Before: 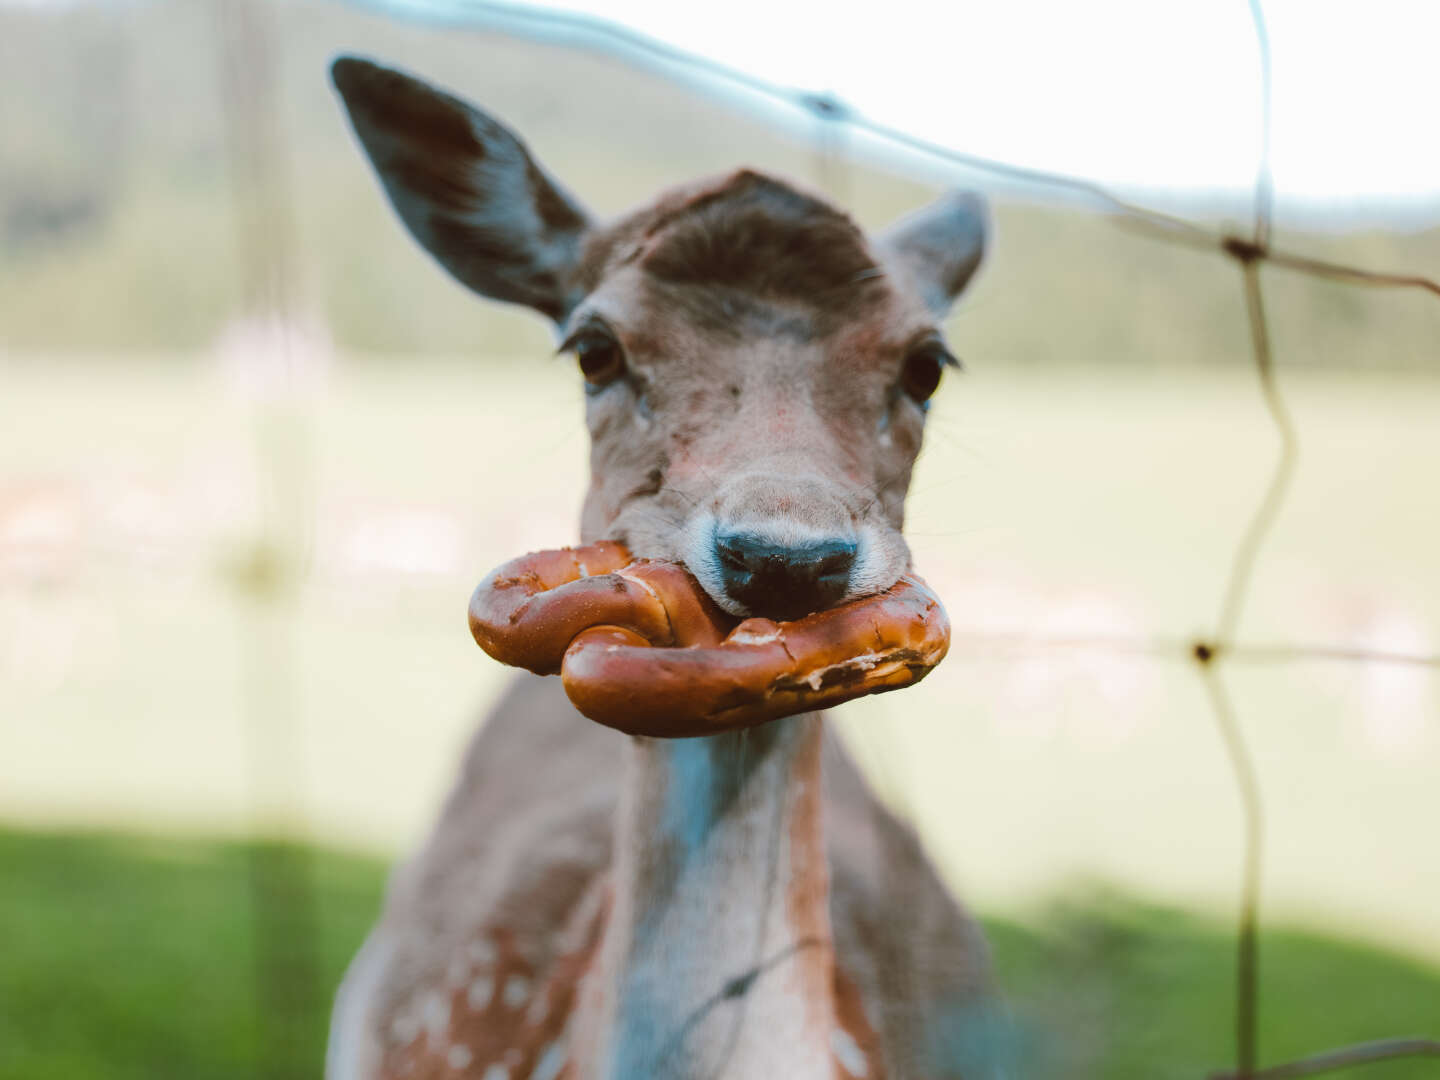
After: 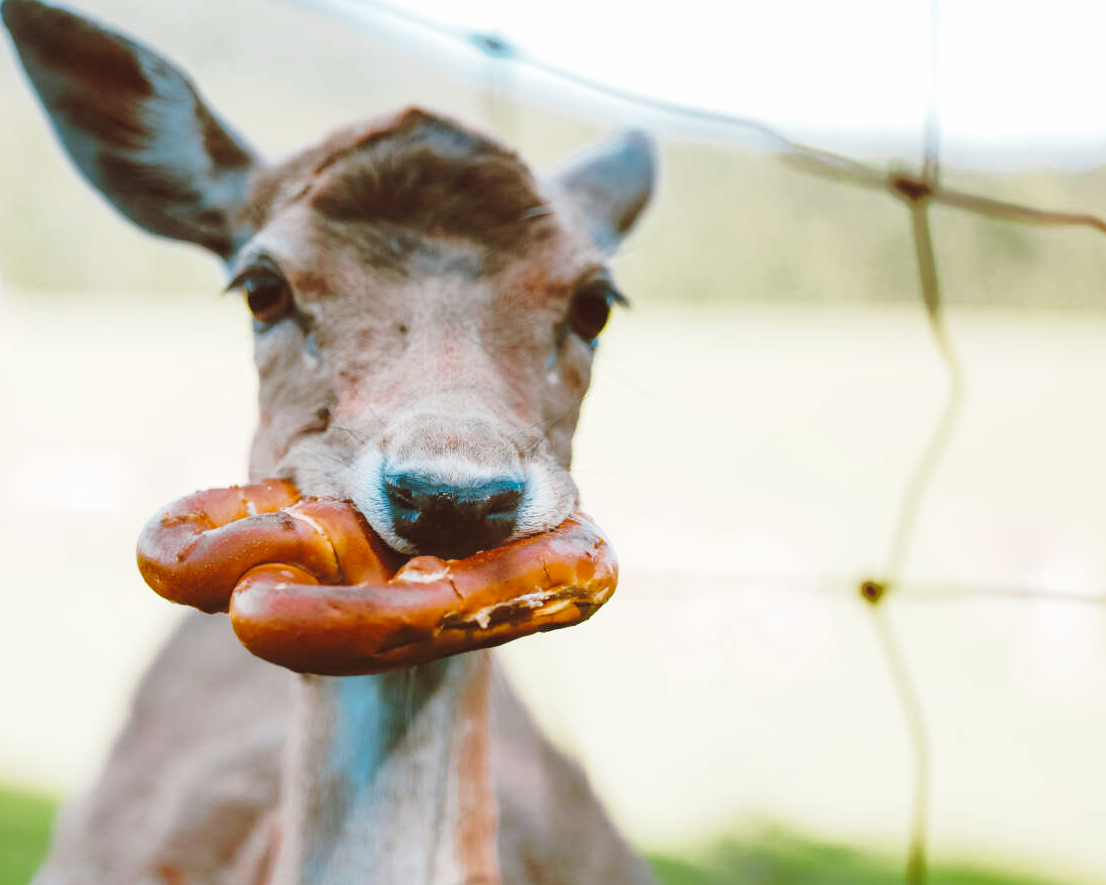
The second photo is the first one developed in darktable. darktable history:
shadows and highlights: on, module defaults
crop: left 23.095%, top 5.827%, bottom 11.854%
base curve: curves: ch0 [(0, 0) (0.028, 0.03) (0.121, 0.232) (0.46, 0.748) (0.859, 0.968) (1, 1)], preserve colors none
